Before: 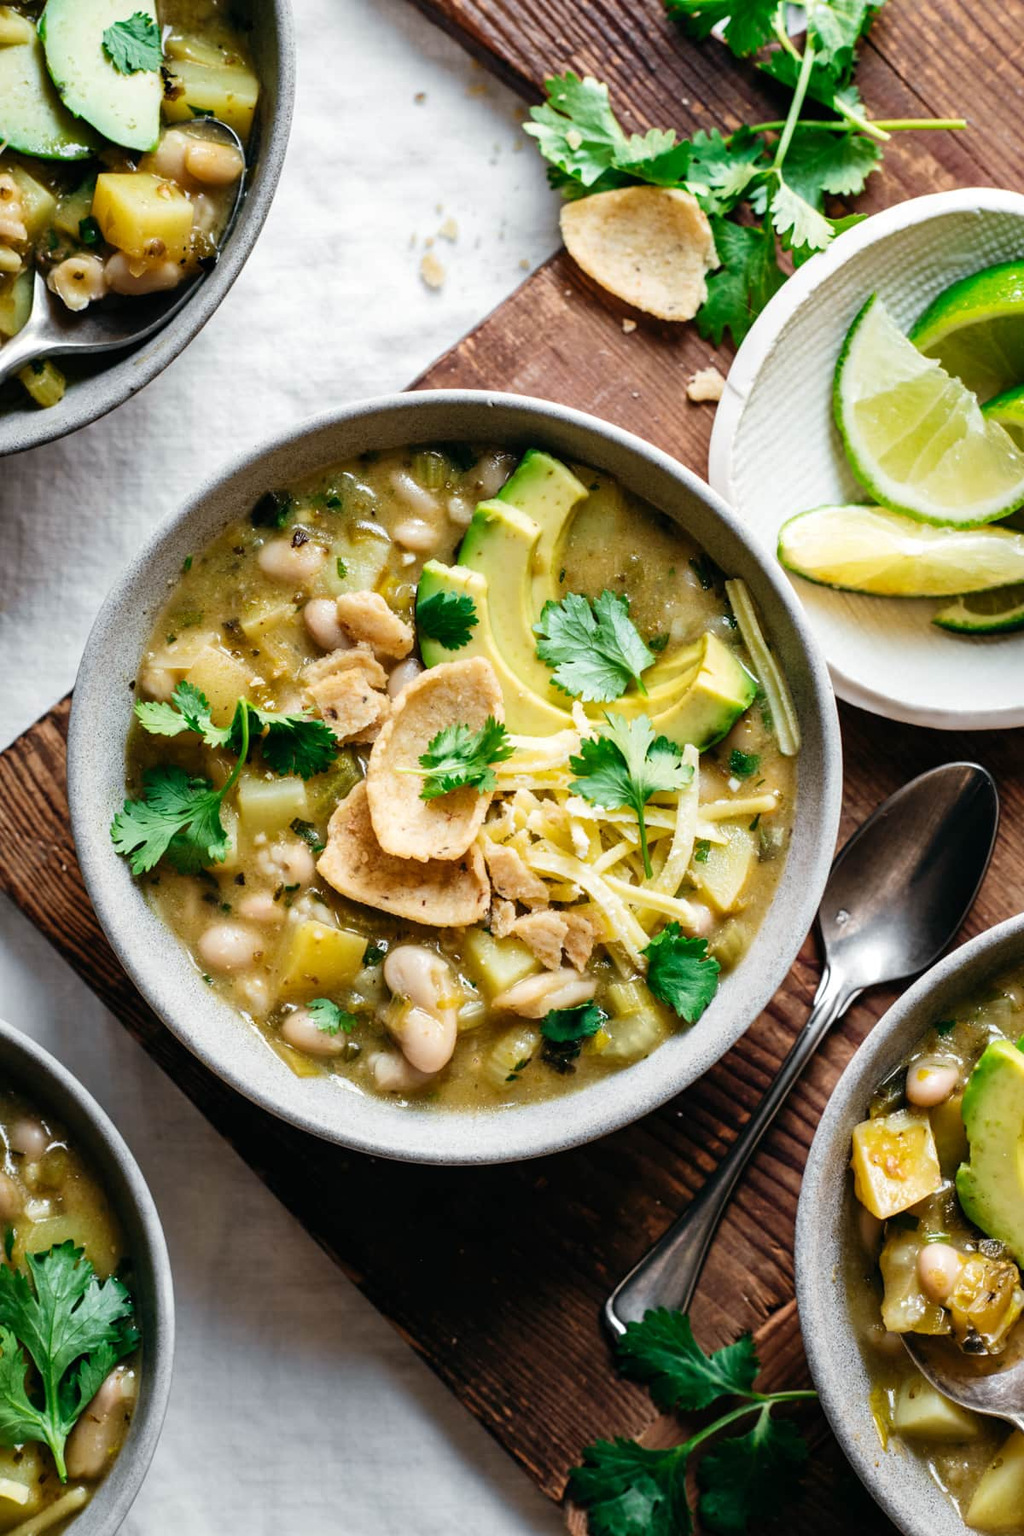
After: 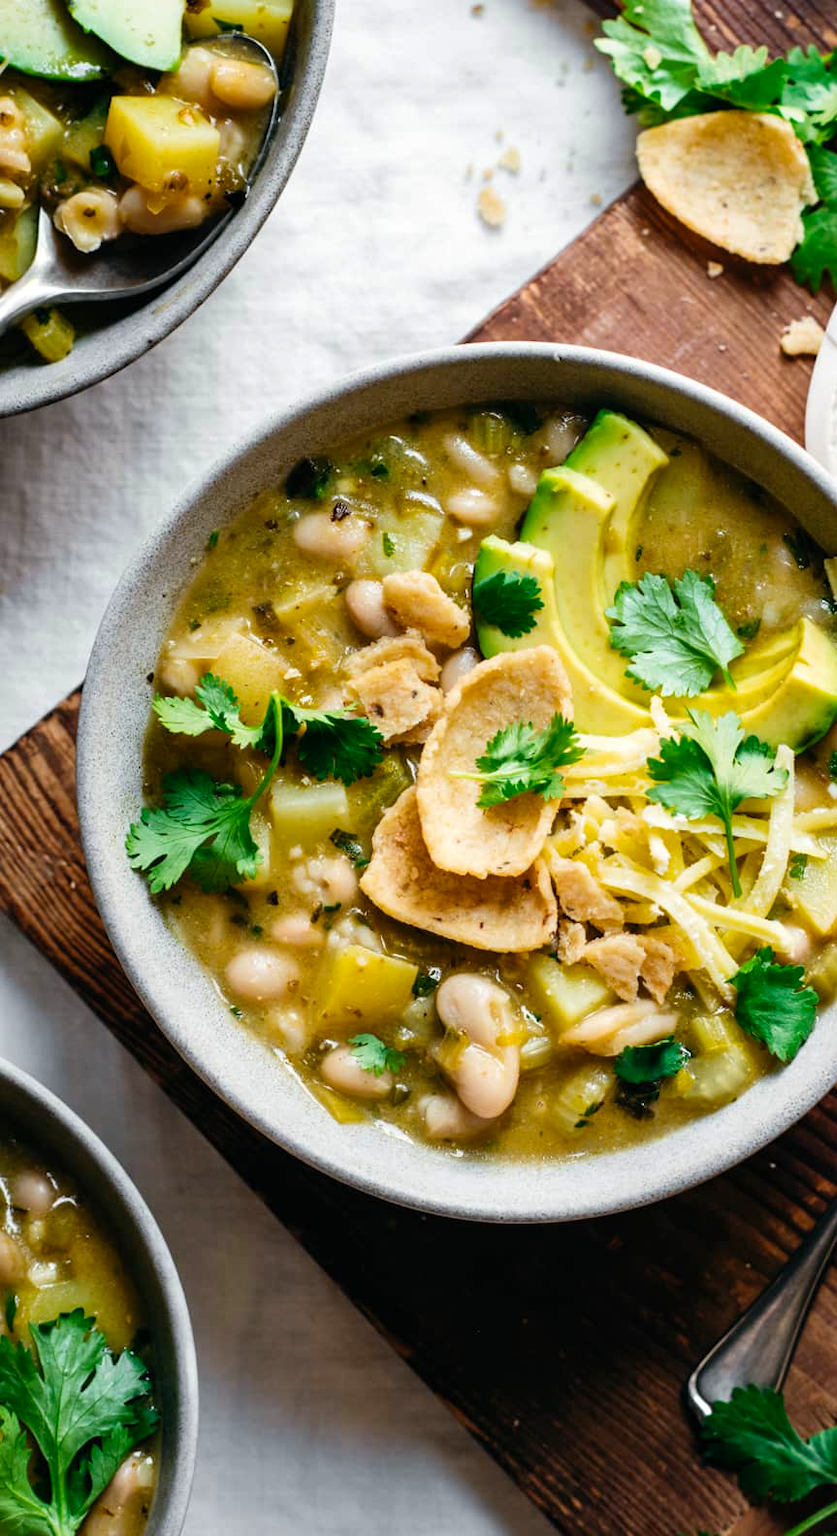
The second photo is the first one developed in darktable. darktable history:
color balance rgb: perceptual saturation grading › global saturation 10%, global vibrance 20%
crop: top 5.803%, right 27.864%, bottom 5.804%
white balance: emerald 1
